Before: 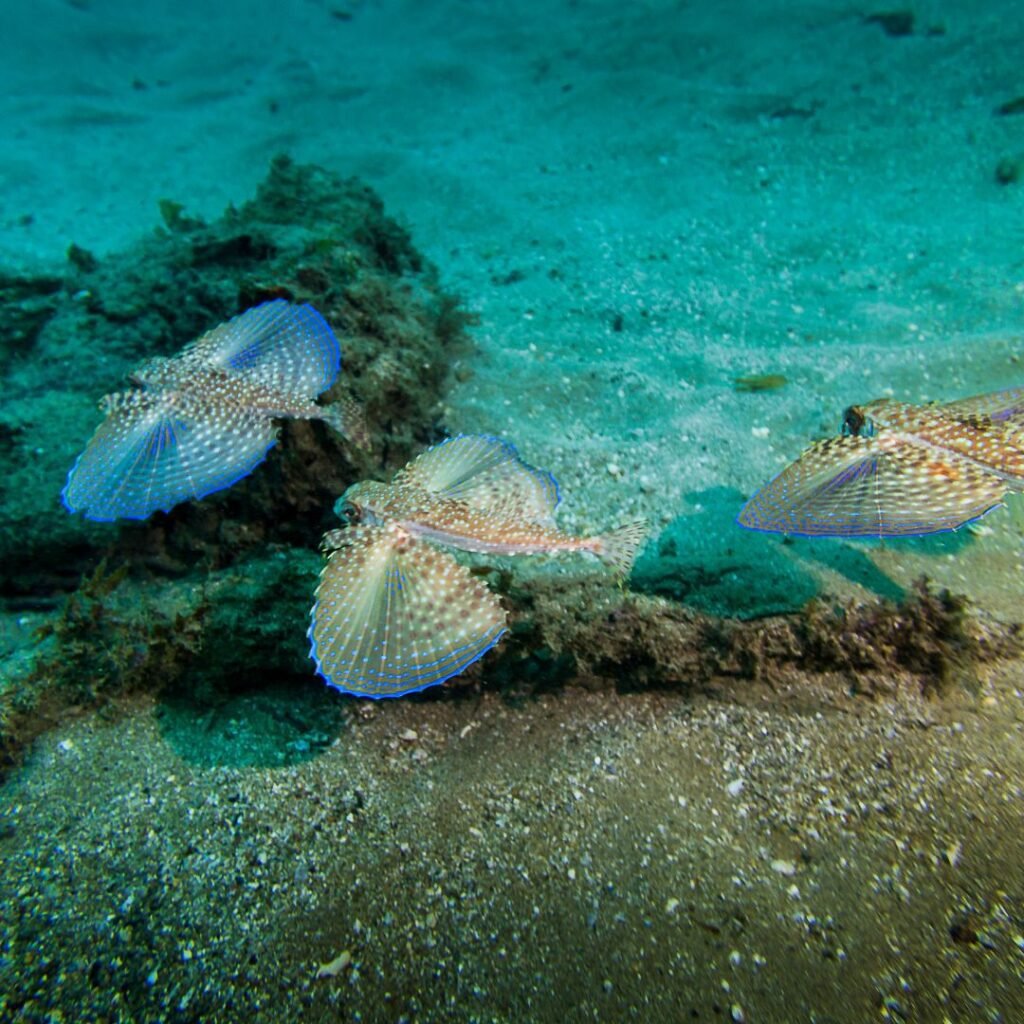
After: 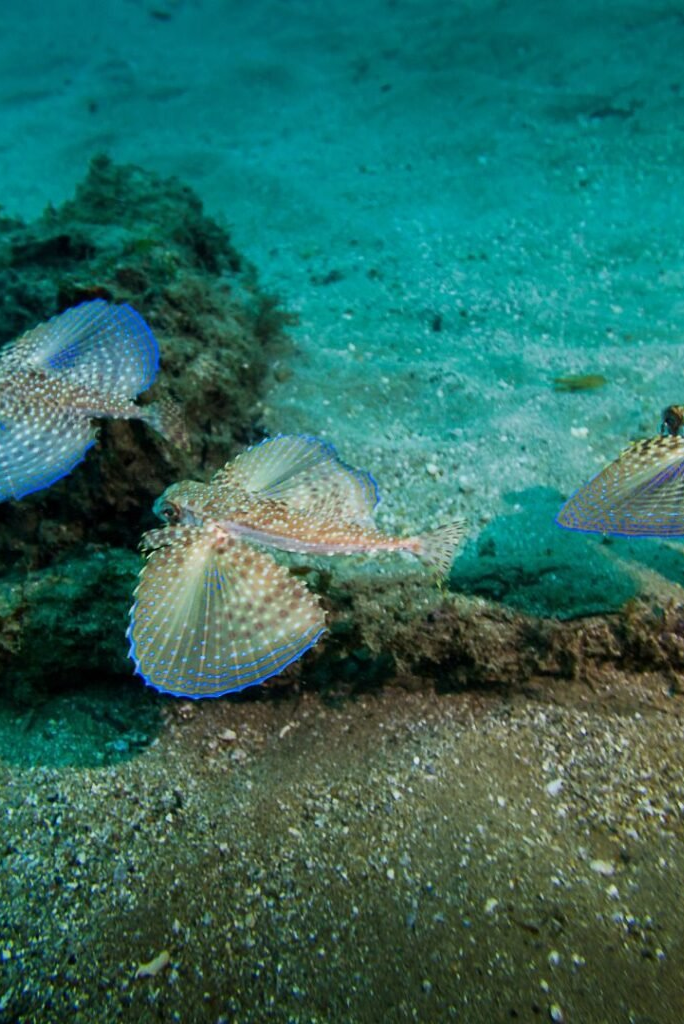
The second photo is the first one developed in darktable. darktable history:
crop and rotate: left 17.732%, right 15.423%
exposure: exposure -0.116 EV, compensate exposure bias true, compensate highlight preservation false
